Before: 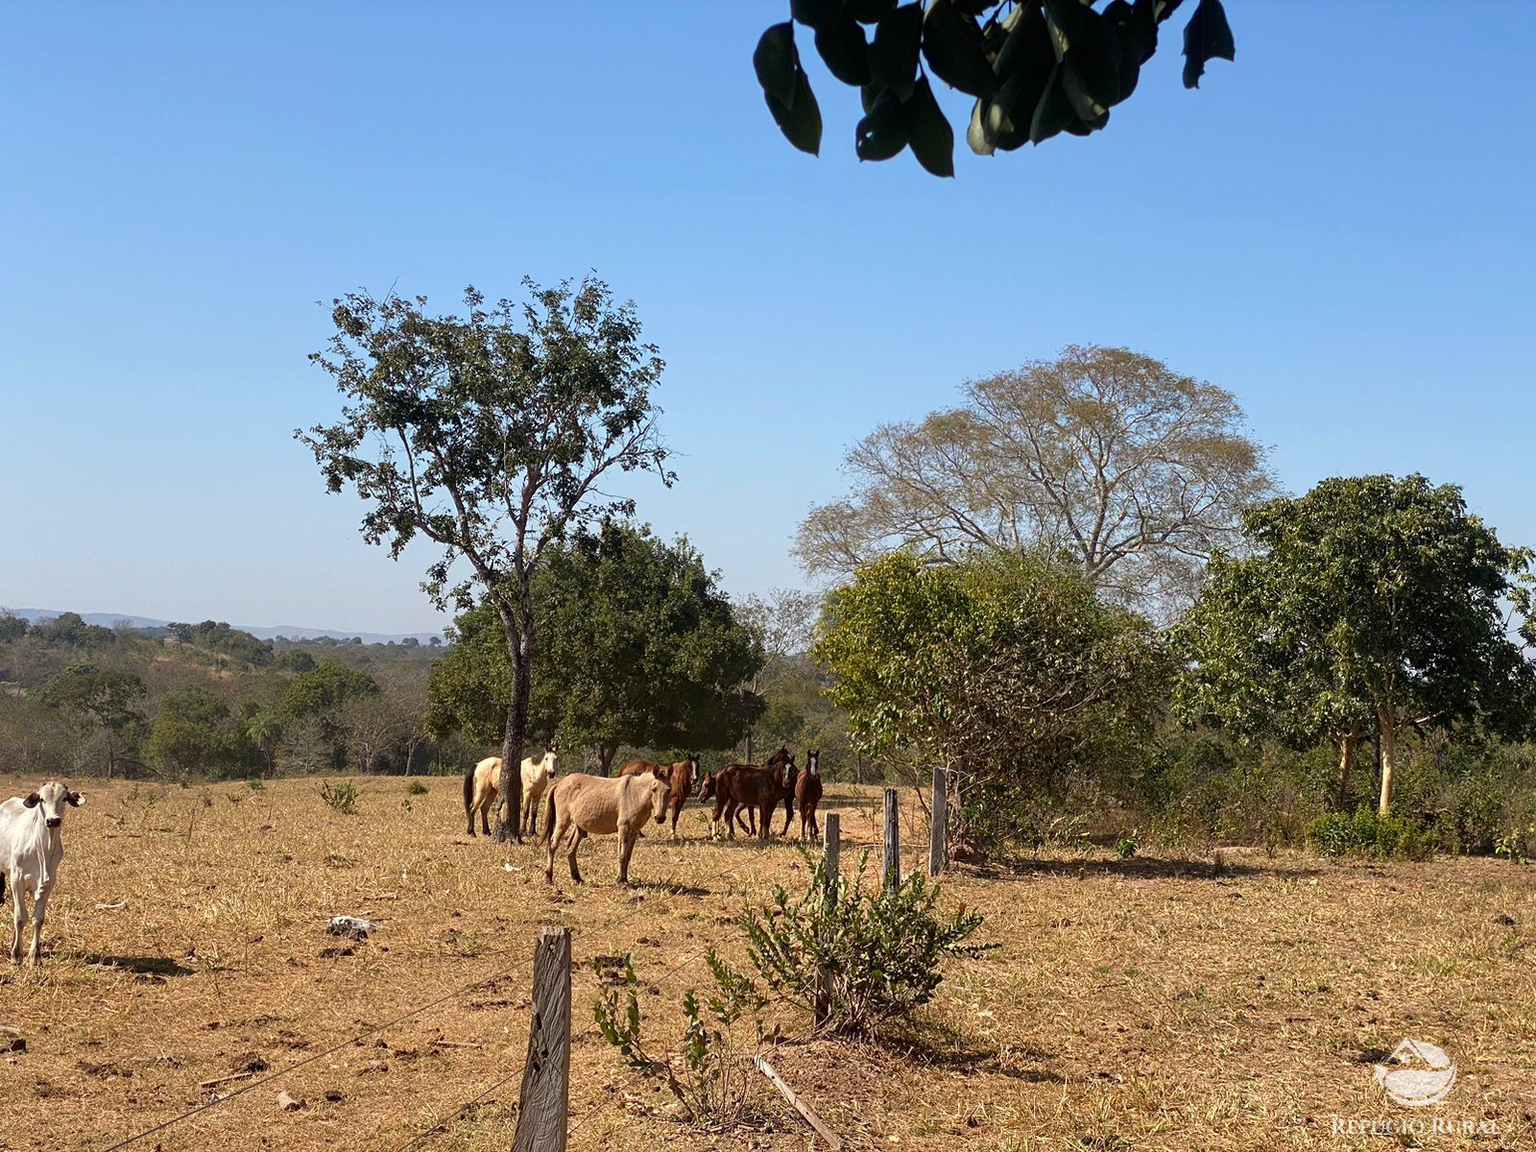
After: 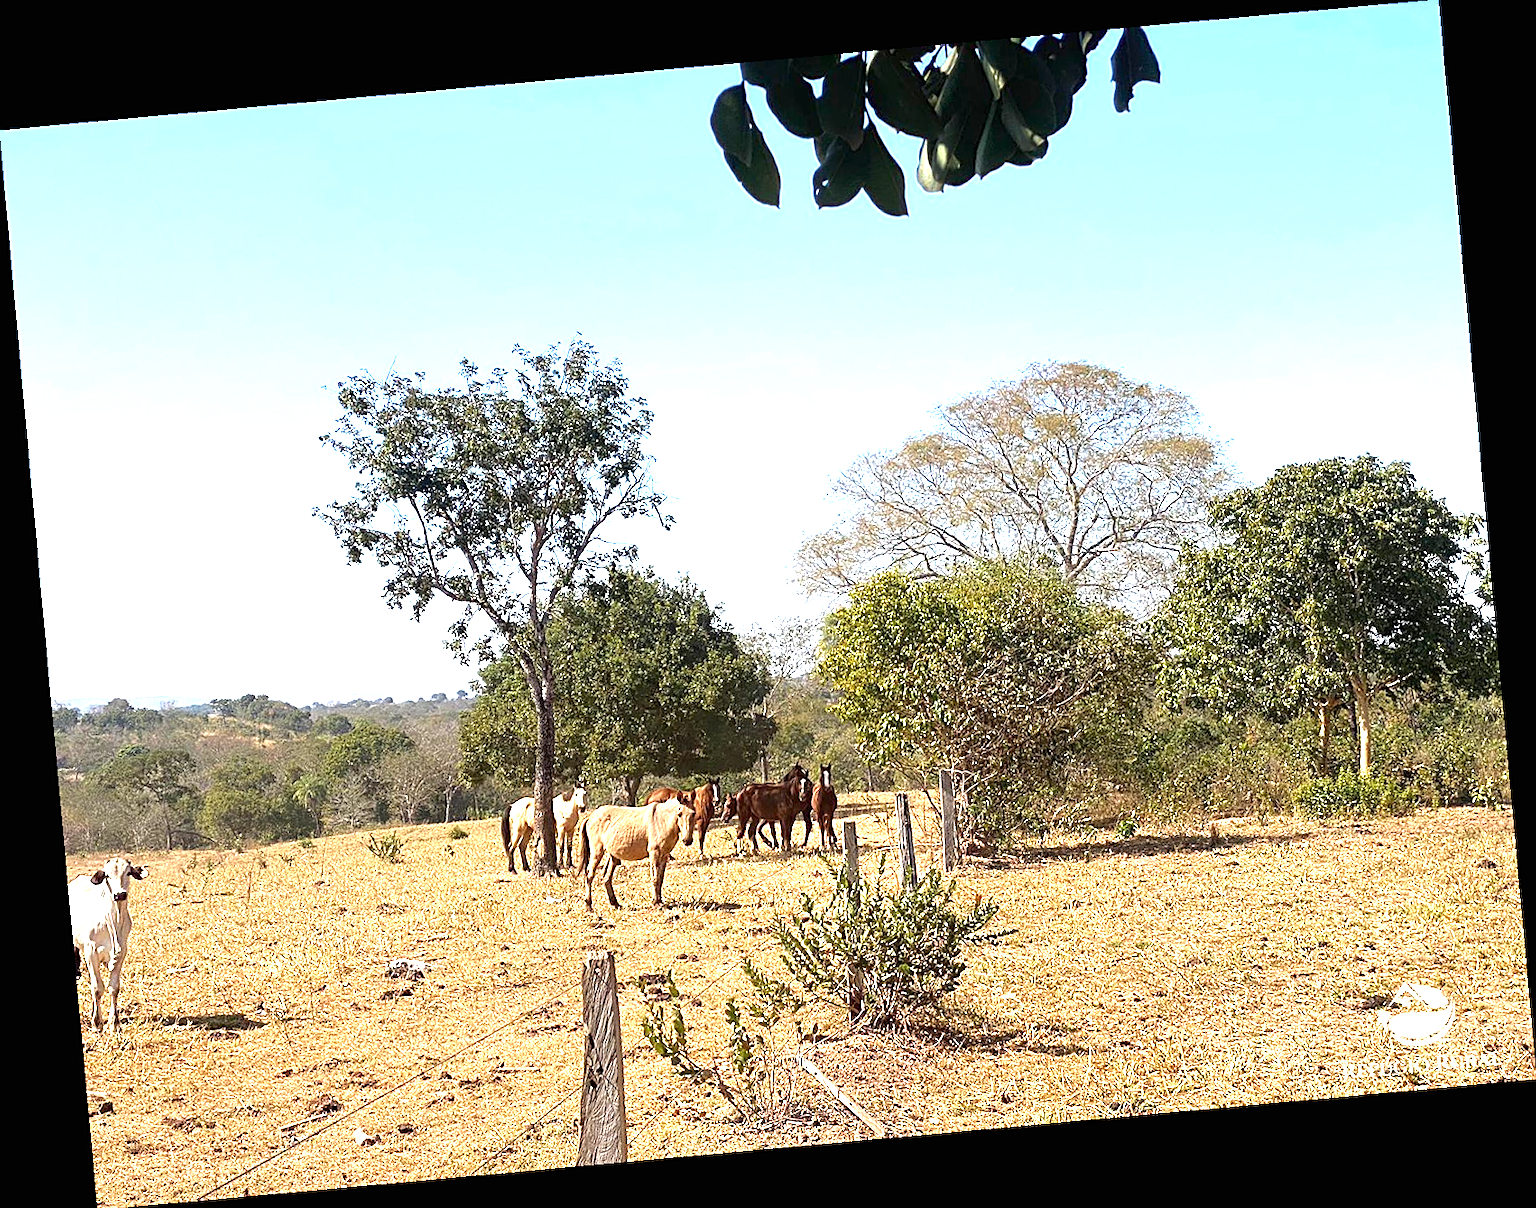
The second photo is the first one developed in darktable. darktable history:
sharpen: on, module defaults
exposure: black level correction 0, exposure 1.6 EV, compensate exposure bias true, compensate highlight preservation false
rotate and perspective: rotation -5.2°, automatic cropping off
